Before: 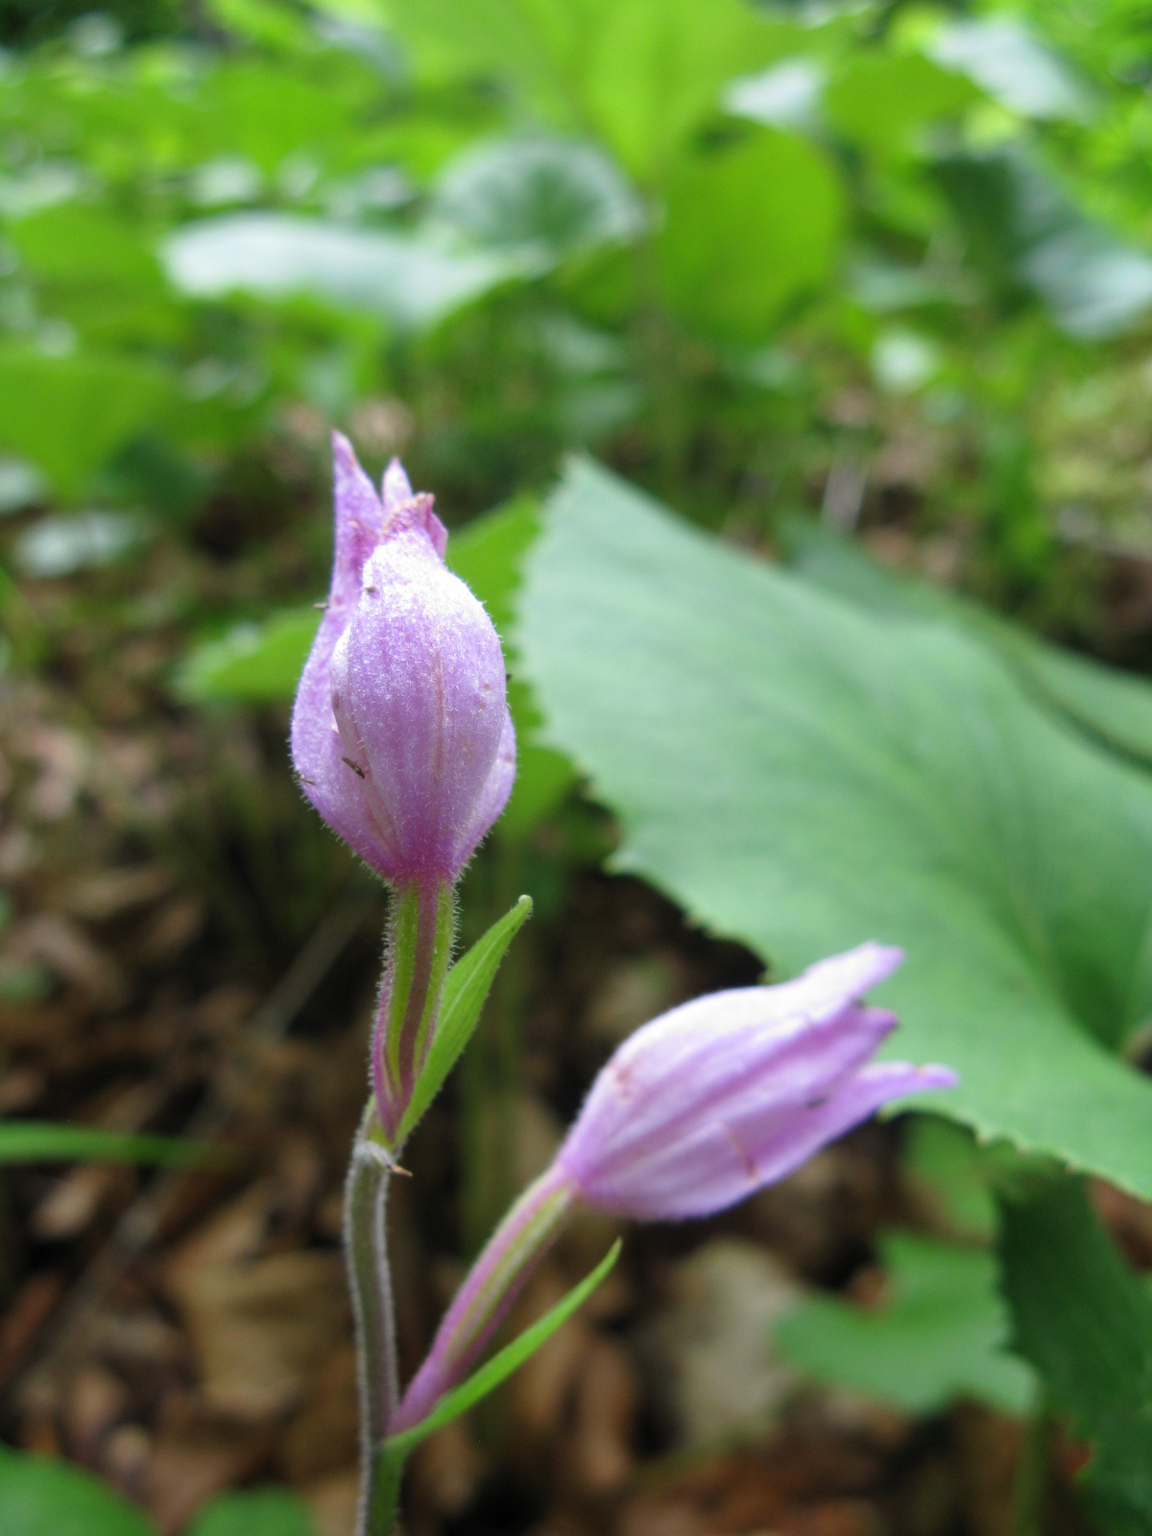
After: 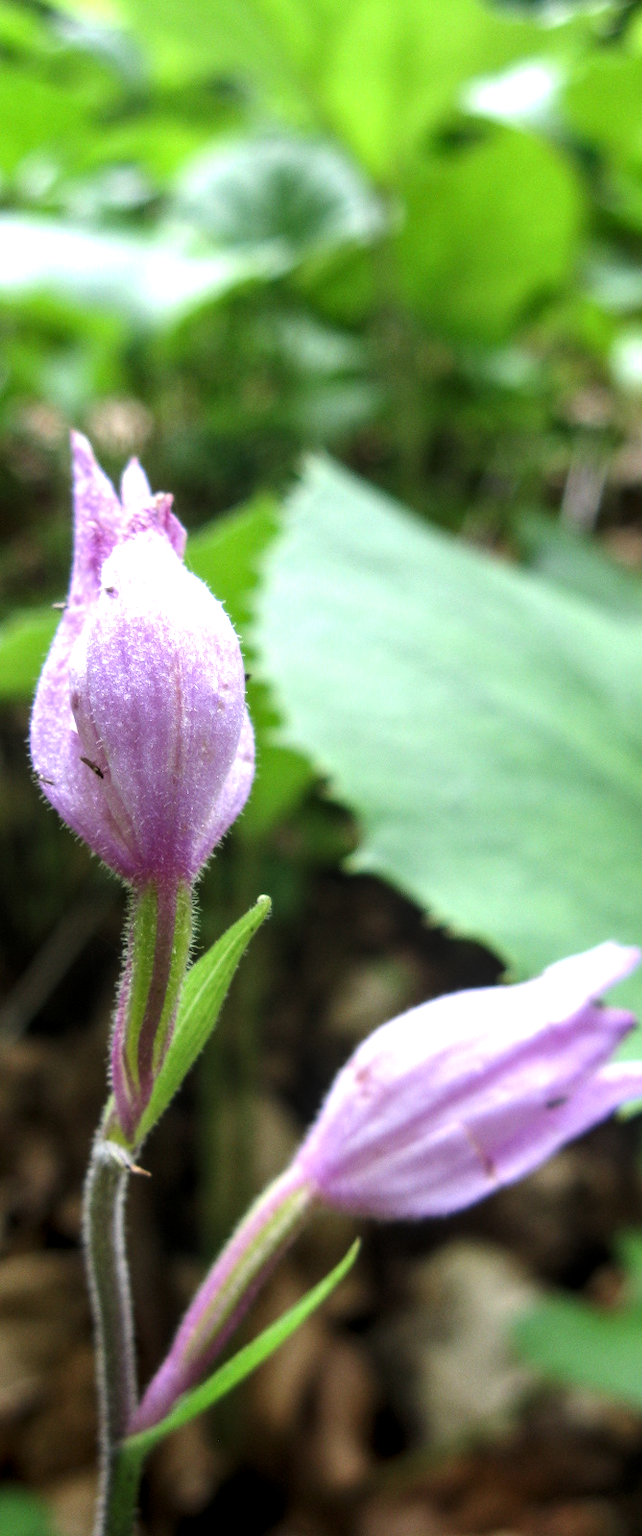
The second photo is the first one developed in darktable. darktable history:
crop and rotate: left 22.701%, right 21.52%
local contrast: detail 130%
tone equalizer: -8 EV -0.779 EV, -7 EV -0.716 EV, -6 EV -0.631 EV, -5 EV -0.37 EV, -3 EV 0.382 EV, -2 EV 0.6 EV, -1 EV 0.689 EV, +0 EV 0.763 EV, edges refinement/feathering 500, mask exposure compensation -1.57 EV, preserve details no
